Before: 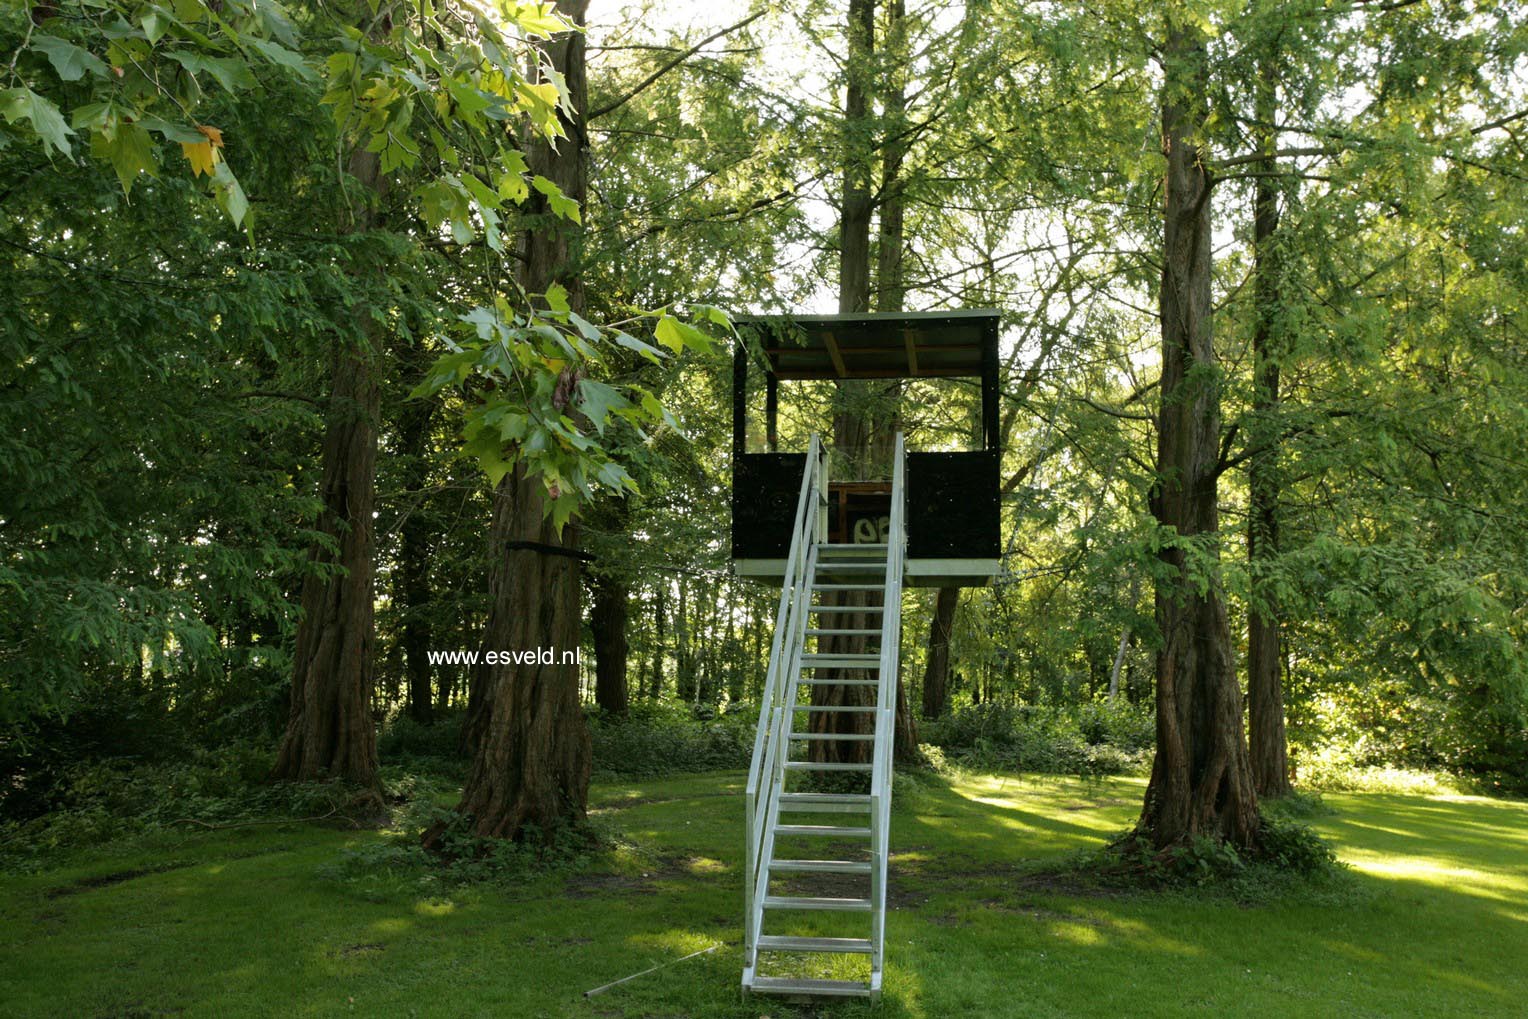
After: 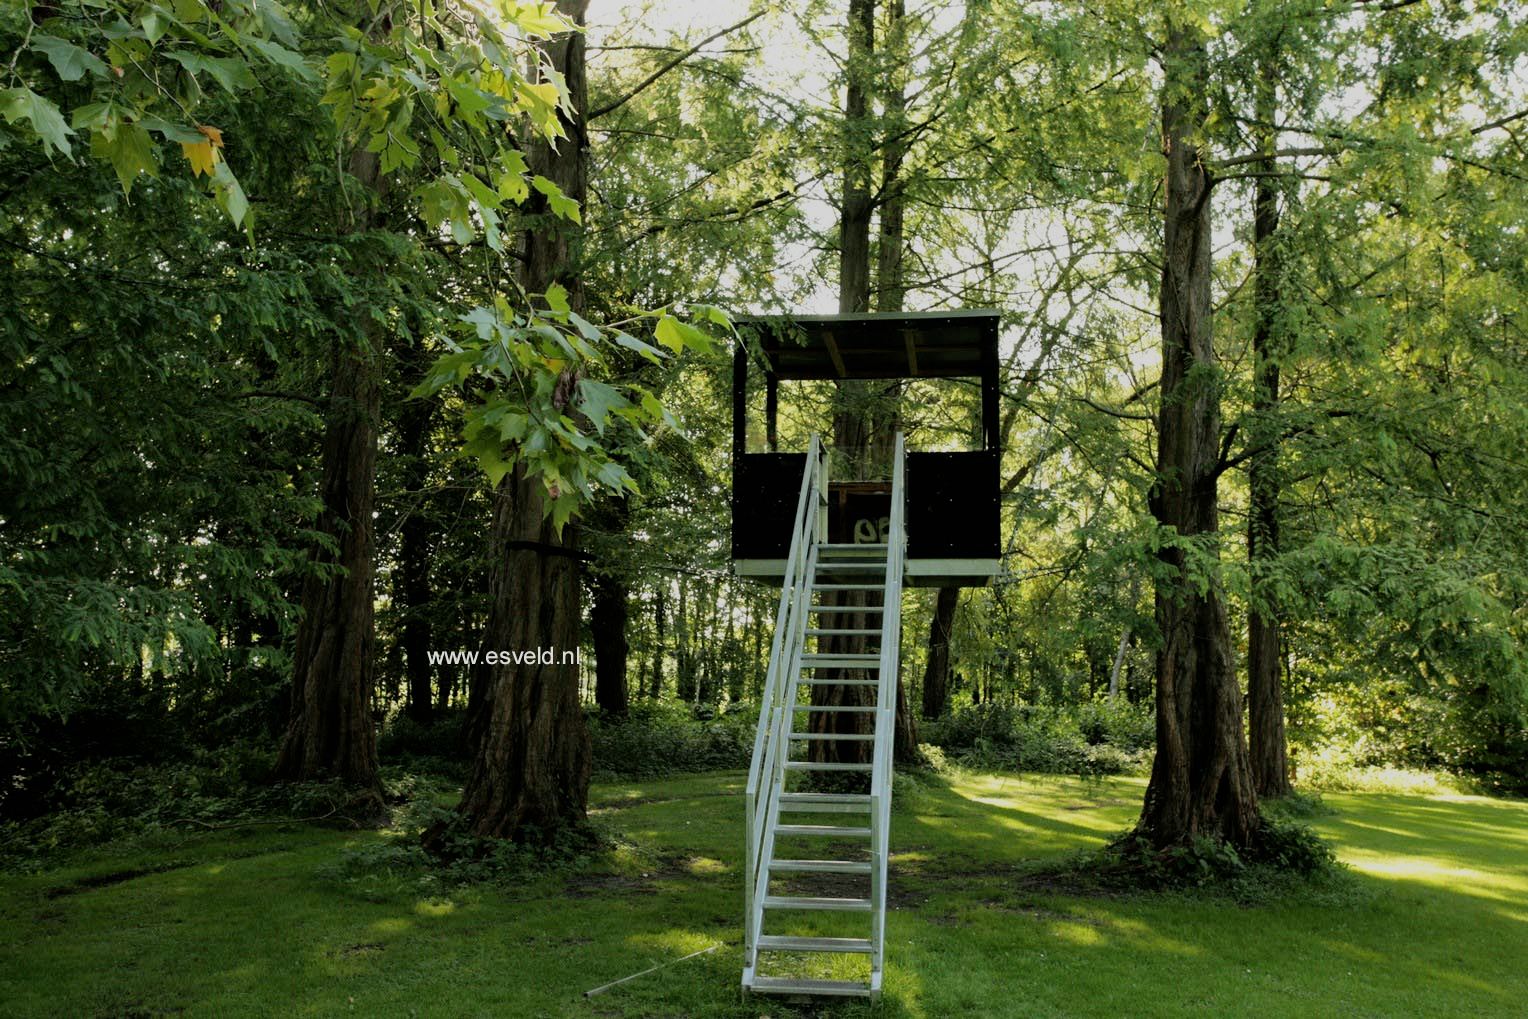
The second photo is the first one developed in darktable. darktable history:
filmic rgb: black relative exposure -7.15 EV, white relative exposure 5.36 EV, hardness 3.02, color science v6 (2022)
shadows and highlights: shadows 0, highlights 40
